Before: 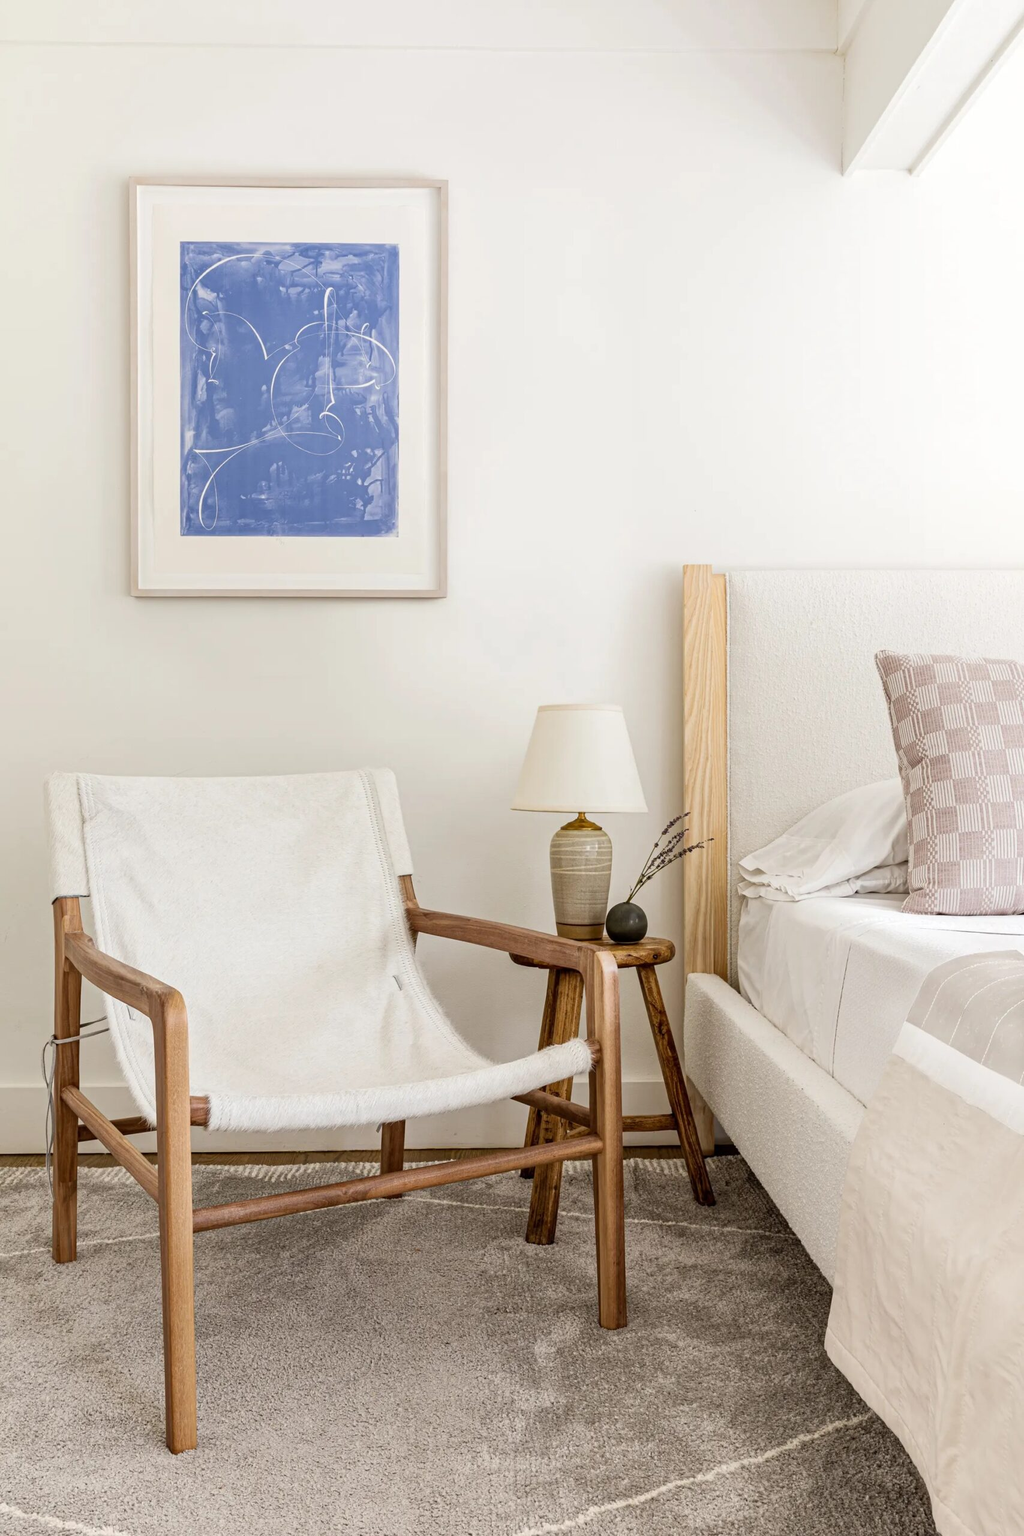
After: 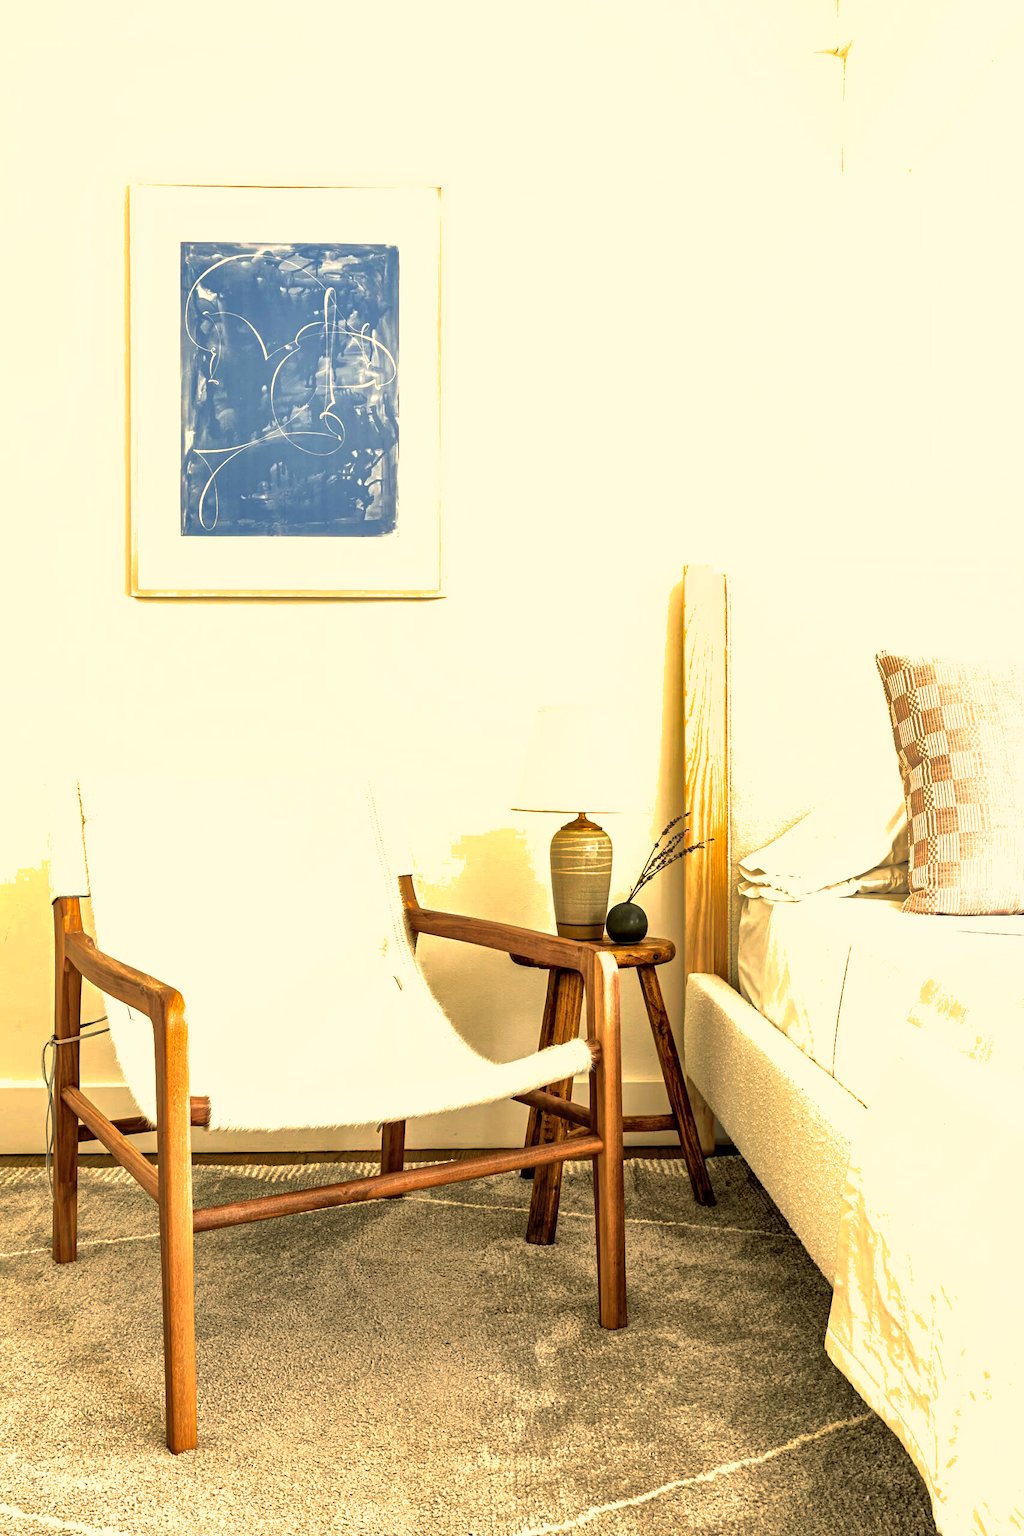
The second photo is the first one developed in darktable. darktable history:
exposure: black level correction 0, exposure 0.5 EV, compensate exposure bias true, compensate highlight preservation false
shadows and highlights: on, module defaults
color balance: mode lift, gamma, gain (sRGB), lift [1.014, 0.966, 0.918, 0.87], gamma [0.86, 0.734, 0.918, 0.976], gain [1.063, 1.13, 1.063, 0.86]
